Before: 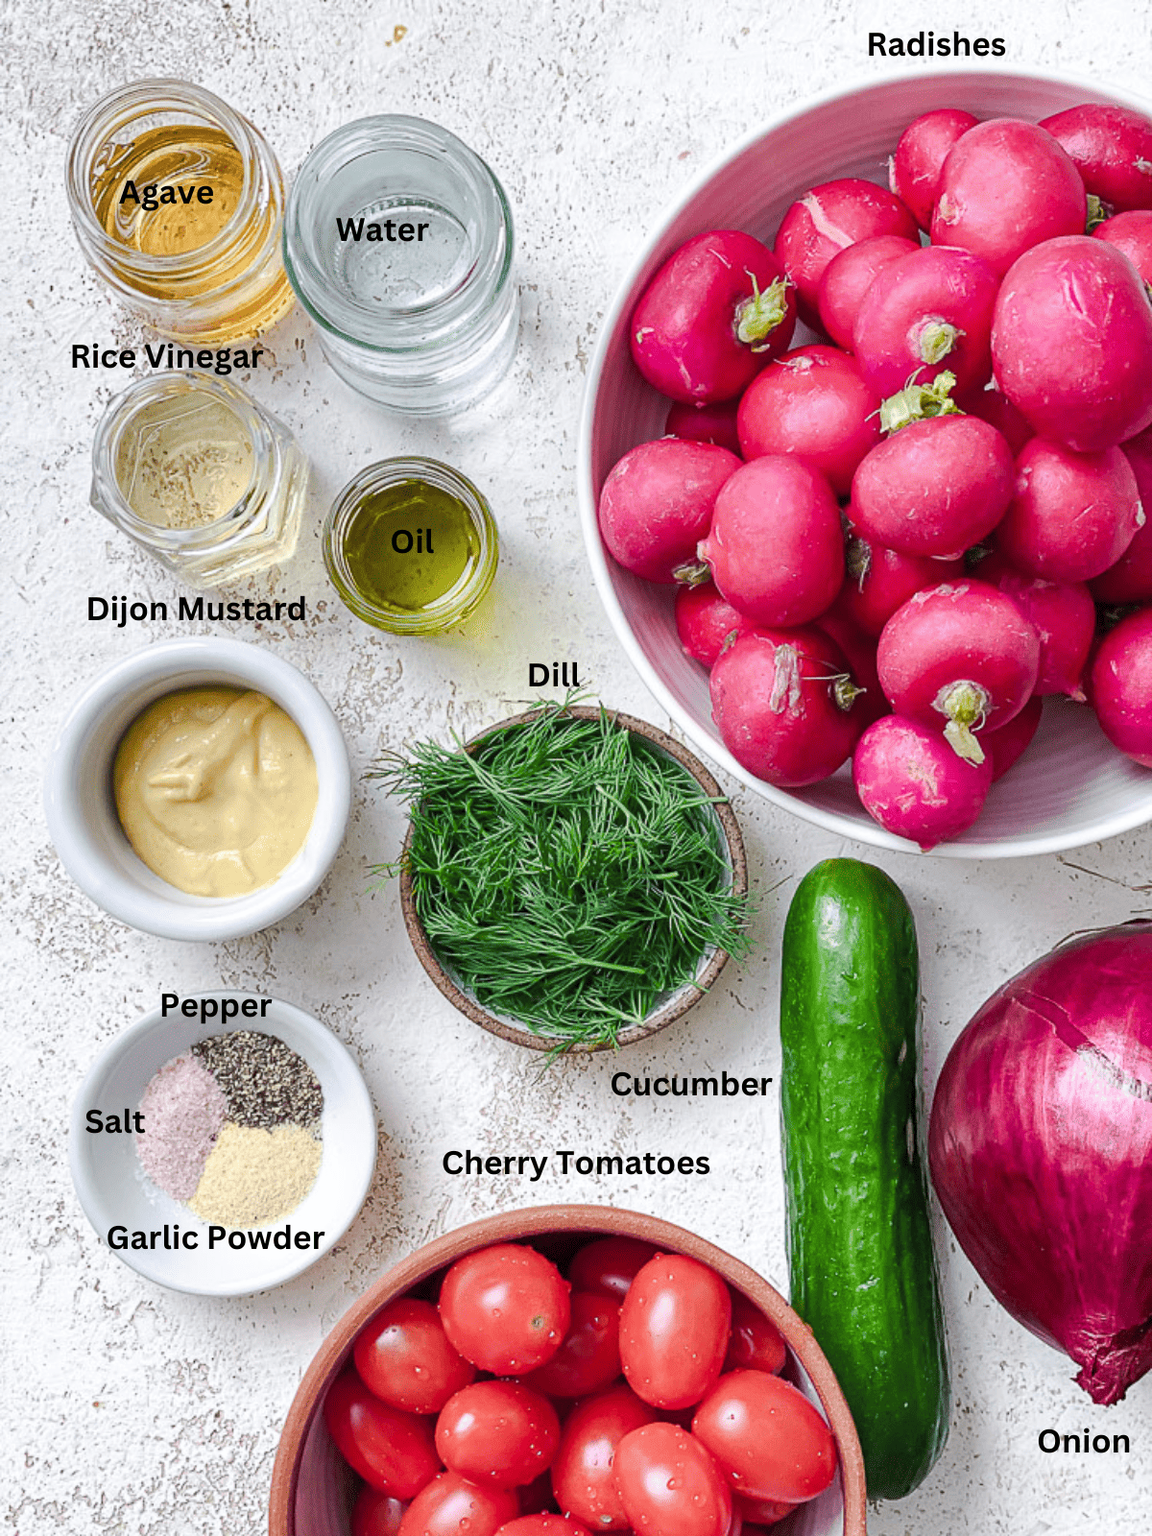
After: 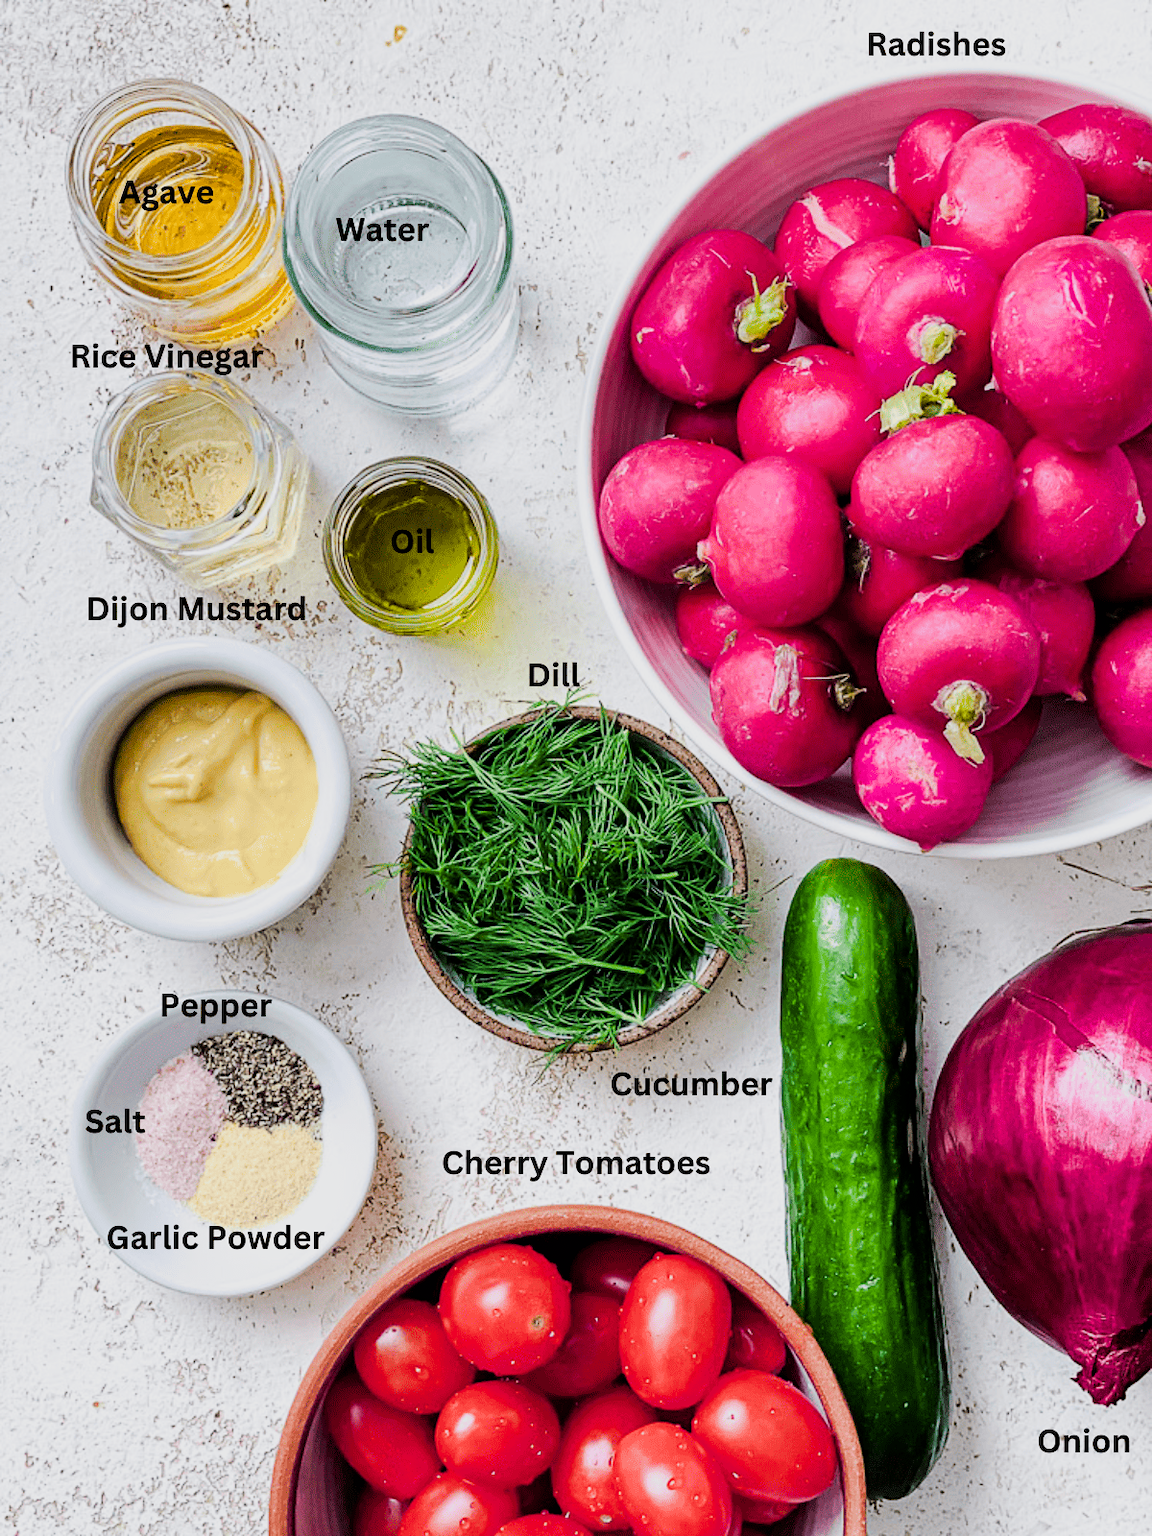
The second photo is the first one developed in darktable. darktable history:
color balance rgb: perceptual saturation grading › global saturation 25.208%, global vibrance 19.835%
filmic rgb: black relative exposure -5.1 EV, white relative exposure 3.96 EV, hardness 2.88, contrast 1.406, highlights saturation mix -29.63%, iterations of high-quality reconstruction 0
